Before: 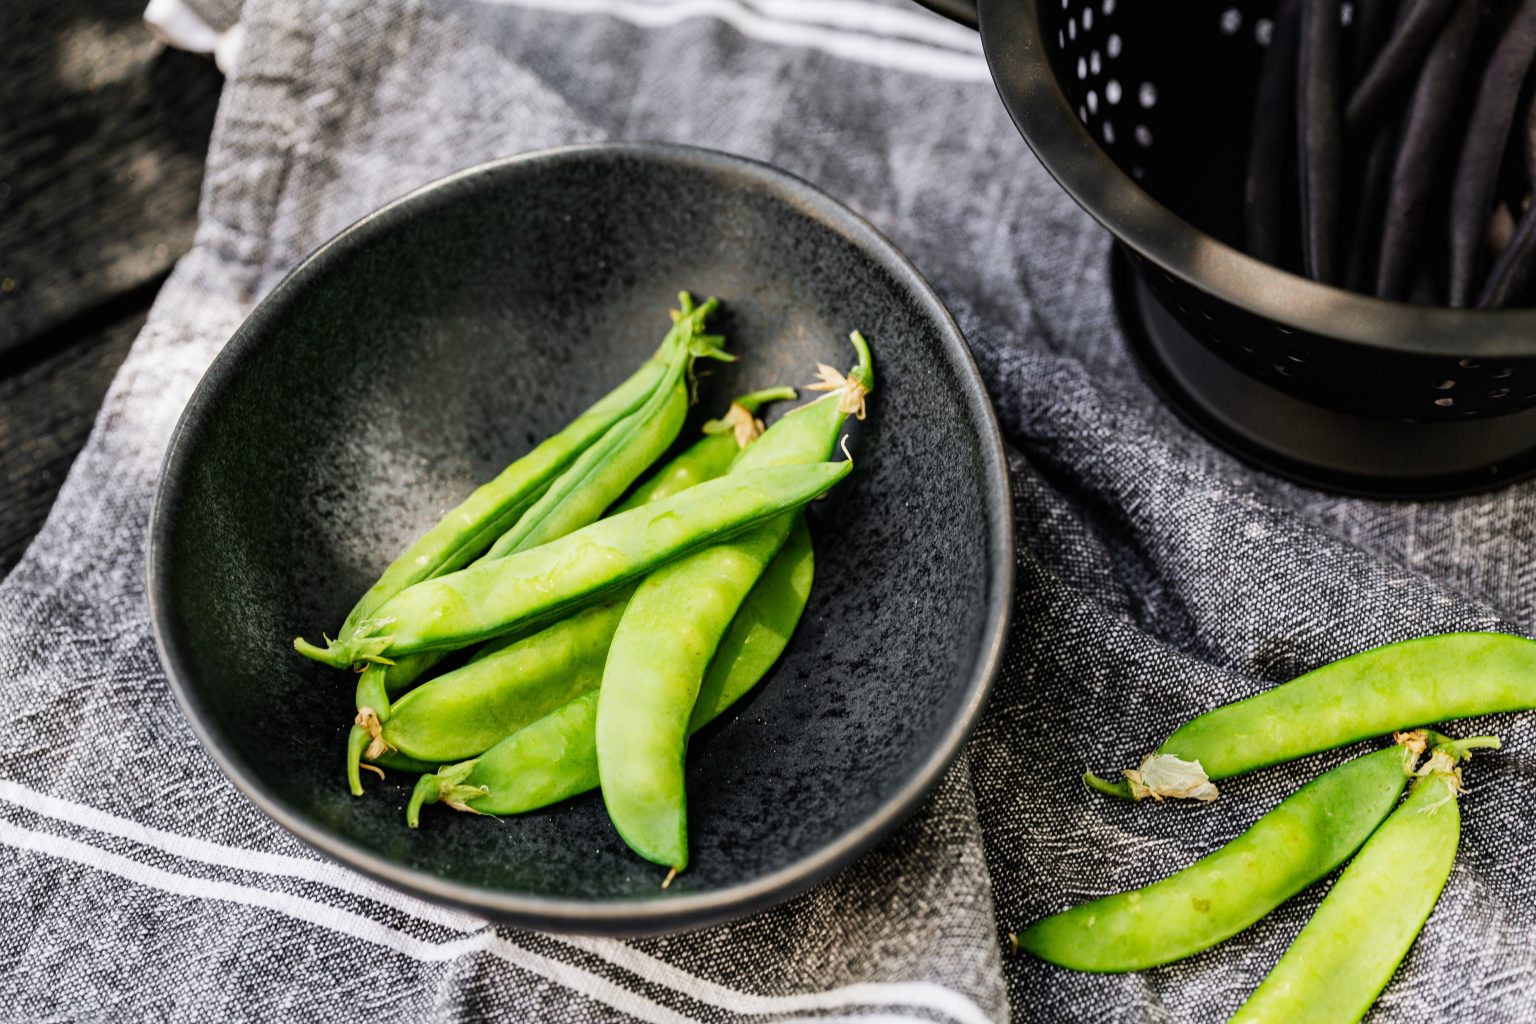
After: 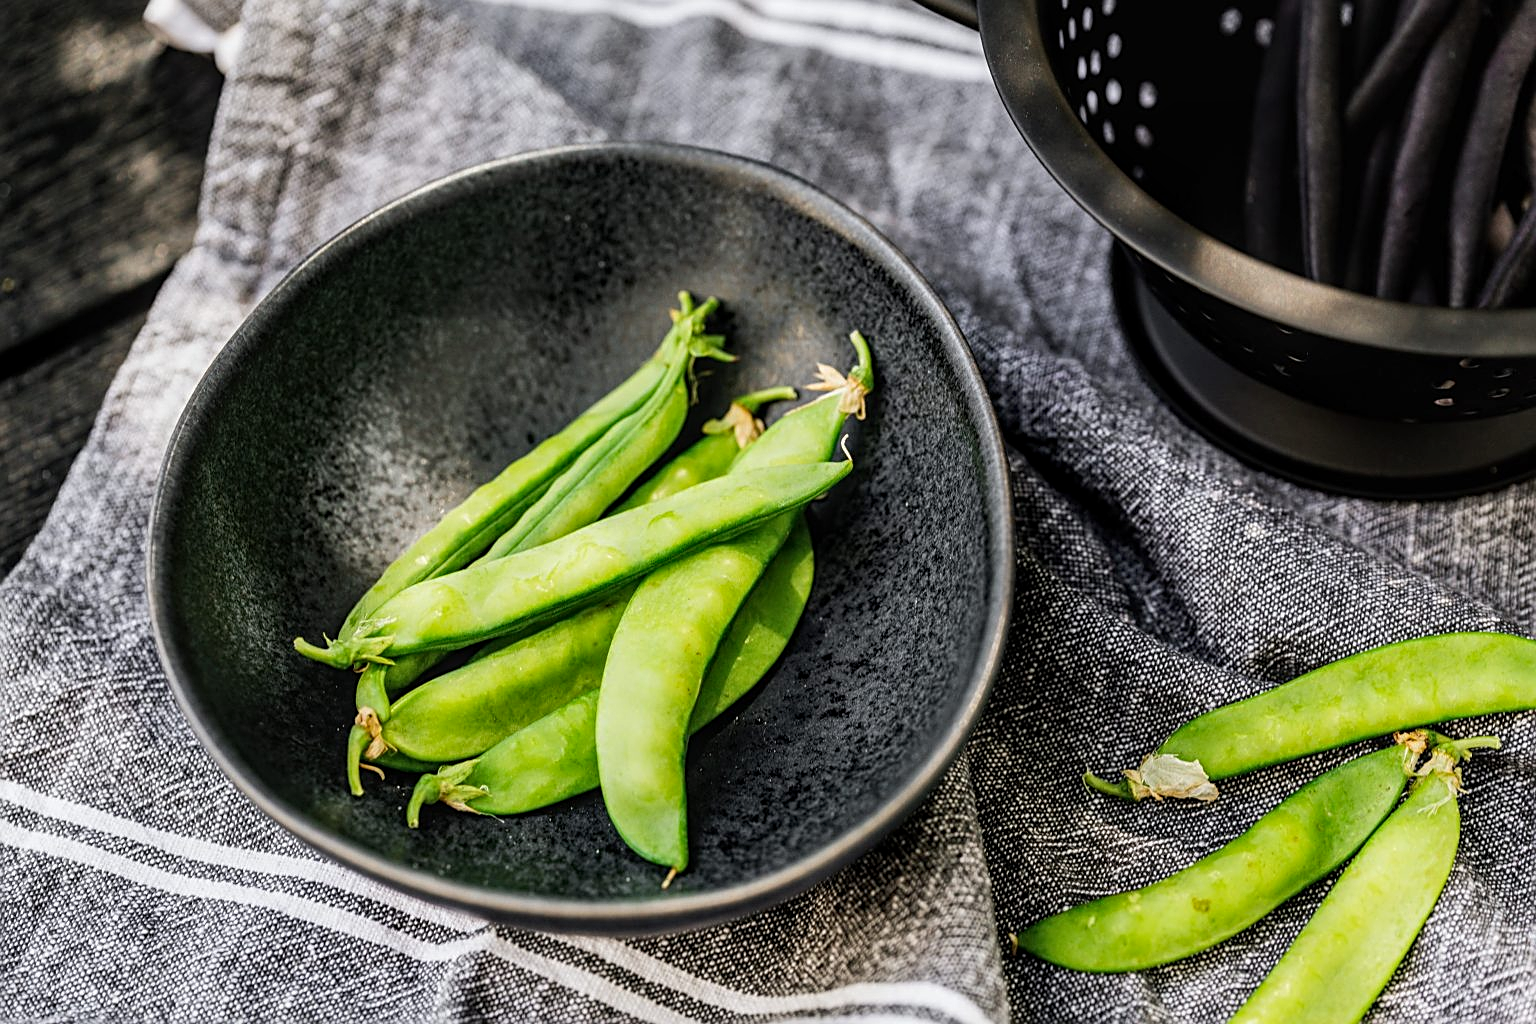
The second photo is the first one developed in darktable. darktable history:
local contrast: on, module defaults
exposure: black level correction 0.001, compensate highlight preservation false
sharpen: on, module defaults
